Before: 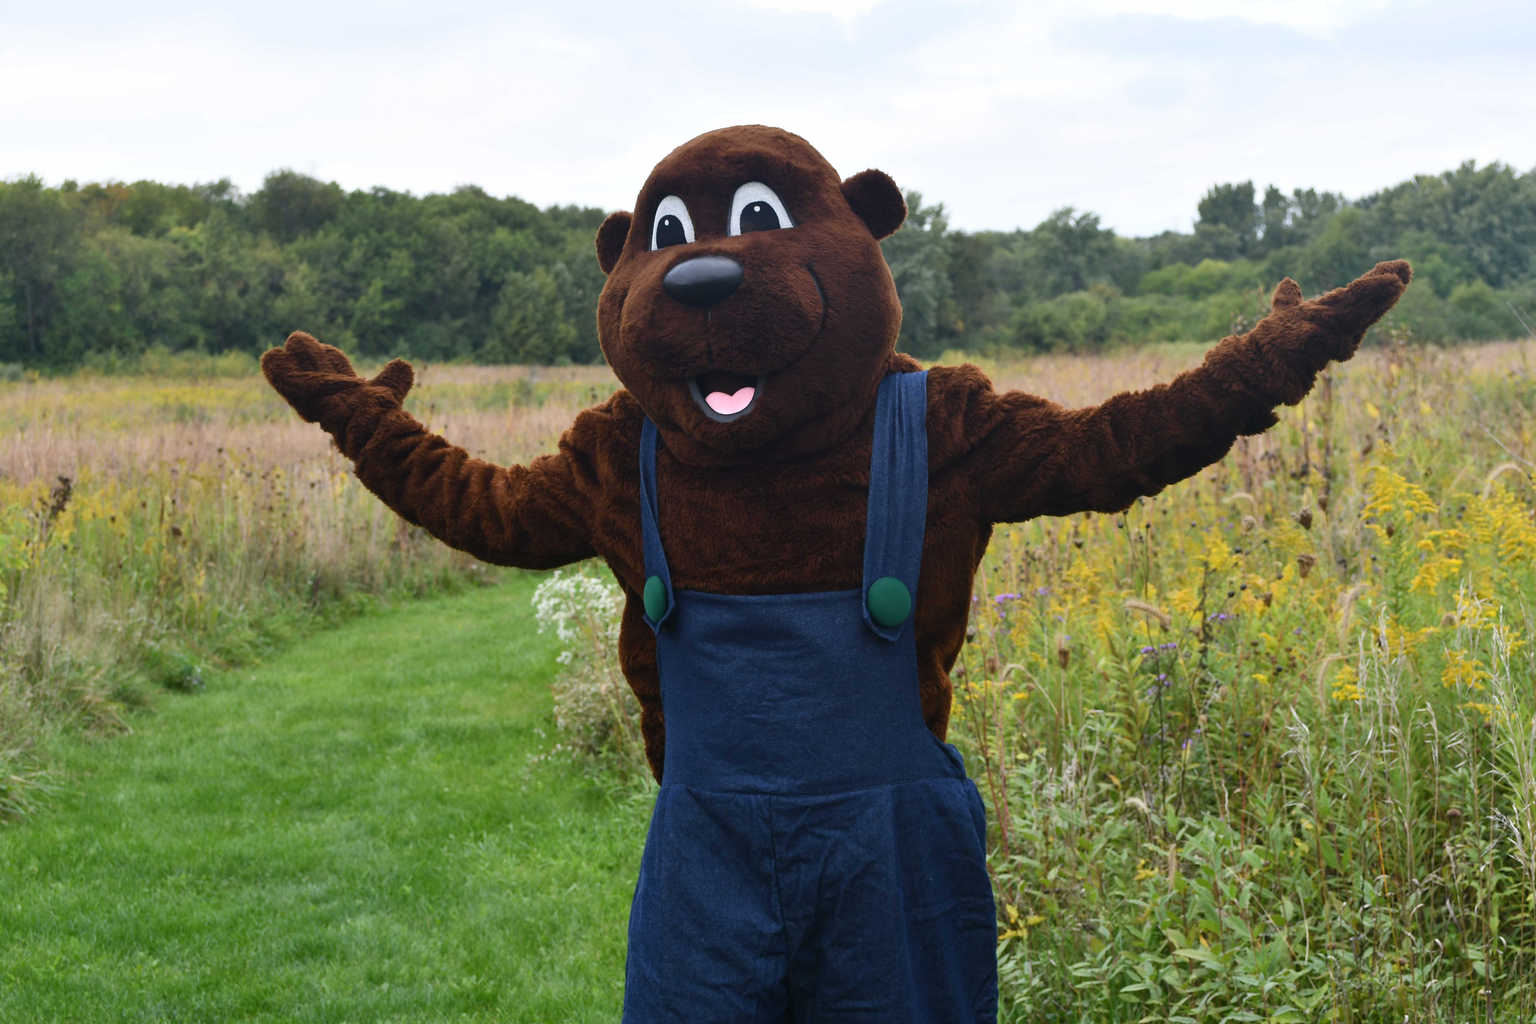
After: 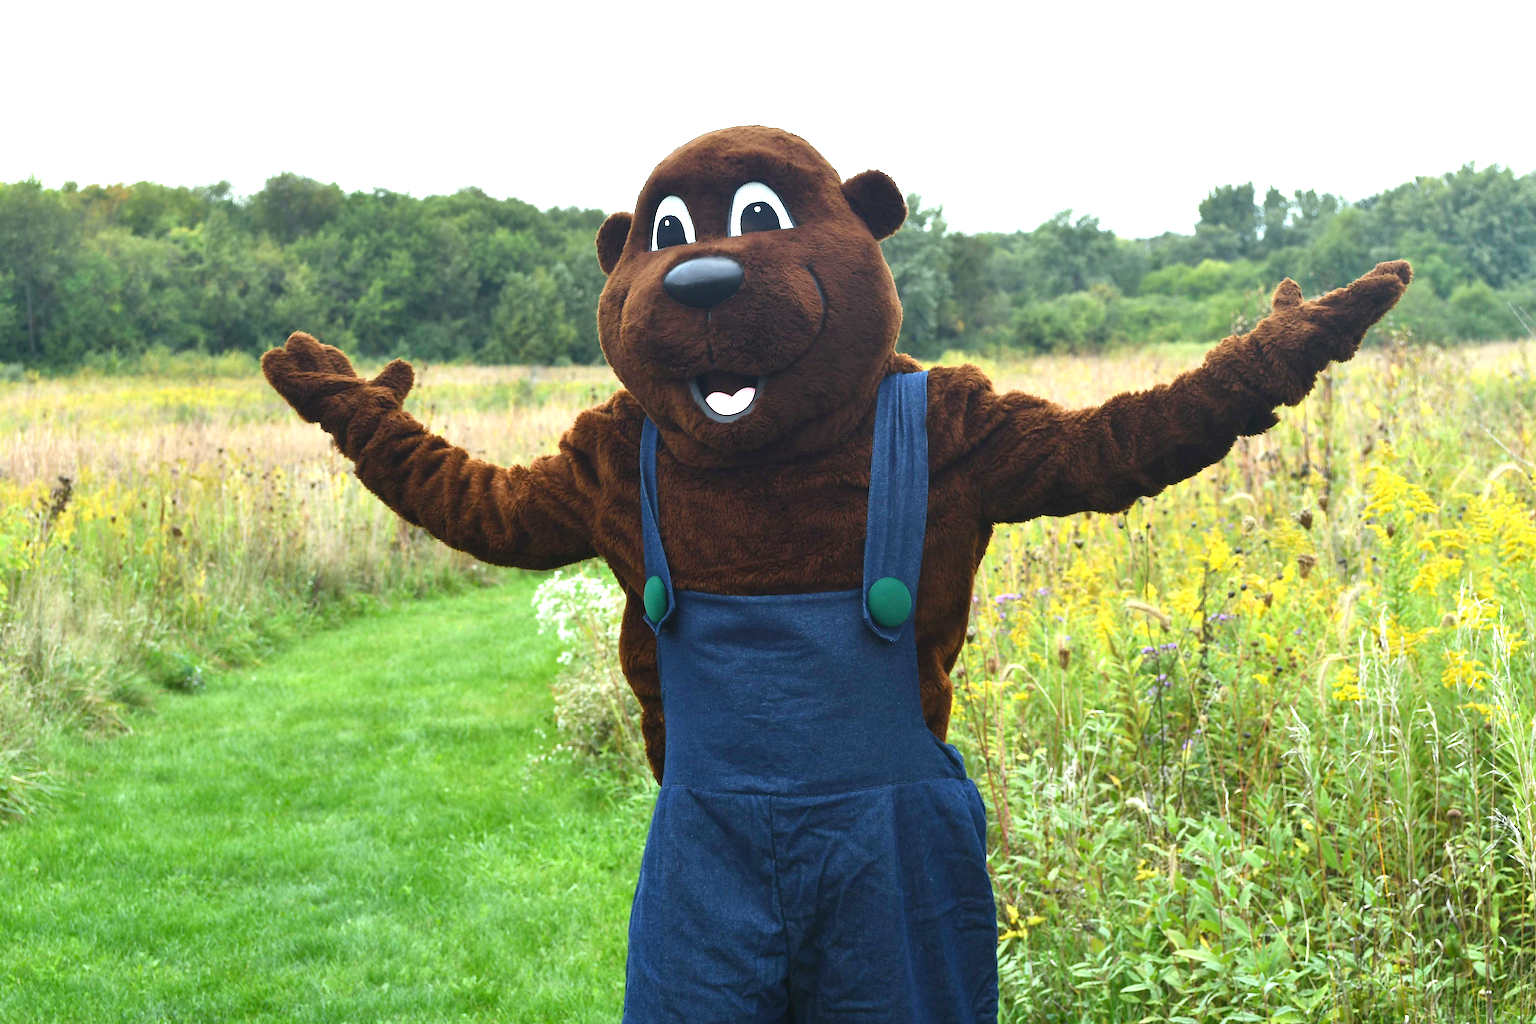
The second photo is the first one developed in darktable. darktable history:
sharpen: on, module defaults
color correction: highlights a* -8, highlights b* 3.1
exposure: black level correction 0, exposure 1.1 EV, compensate highlight preservation false
